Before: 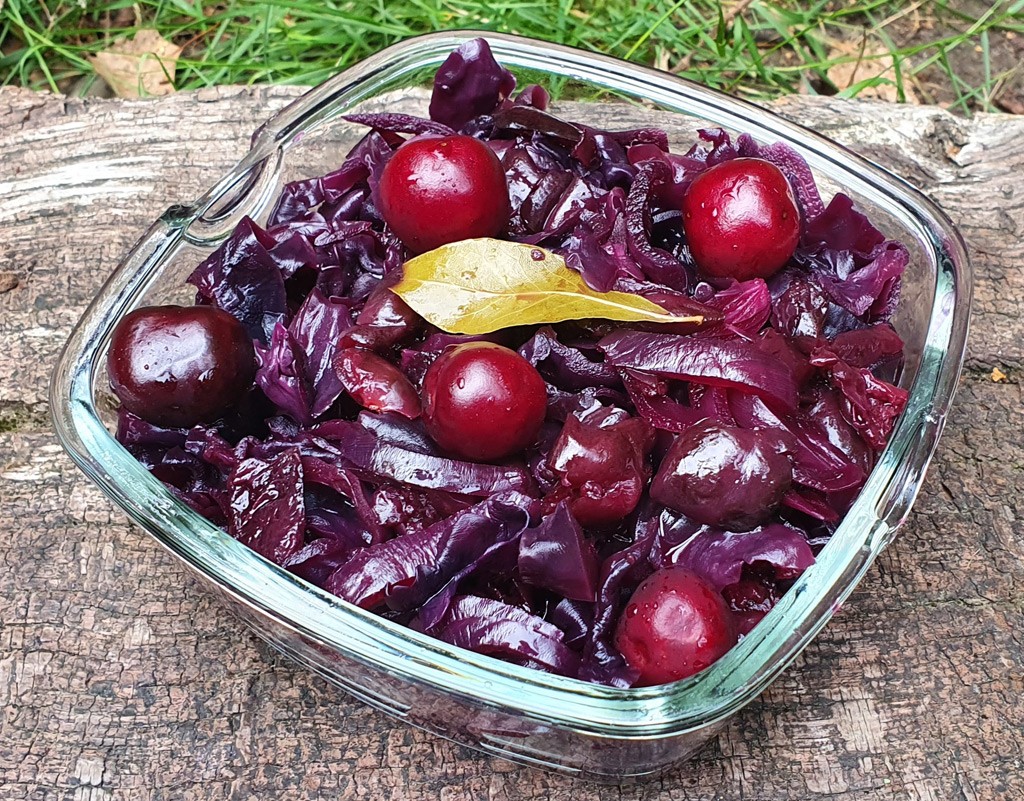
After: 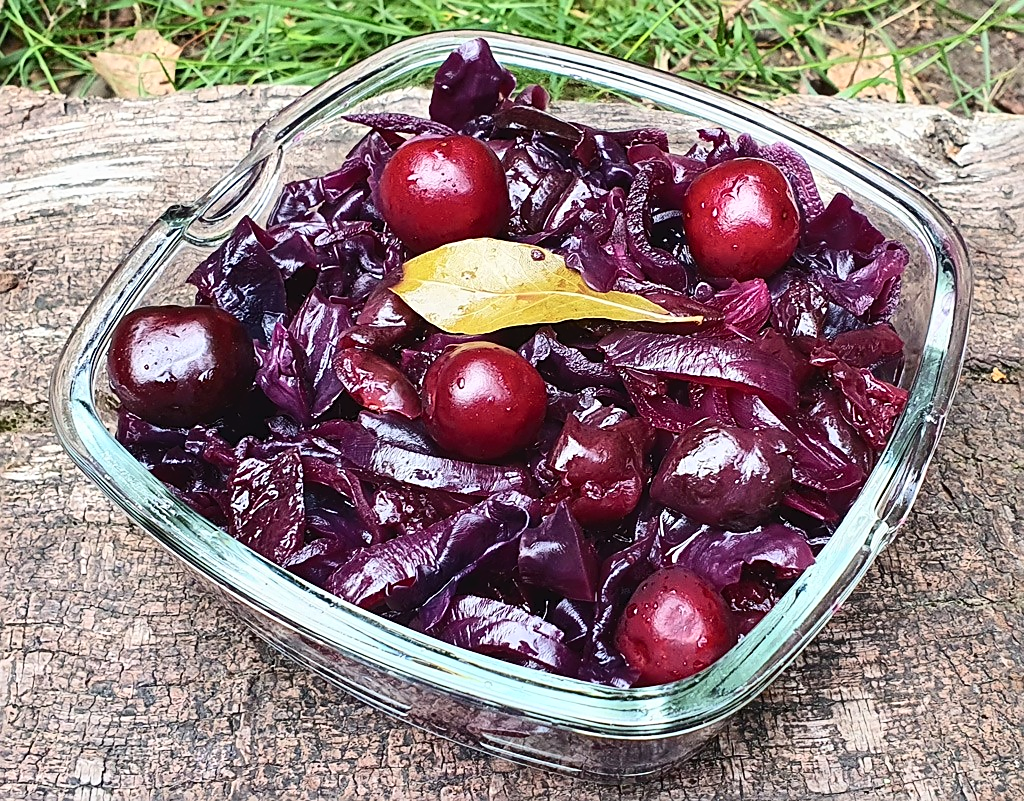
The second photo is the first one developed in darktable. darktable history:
exposure: exposure -0.067 EV, compensate highlight preservation false
sharpen: on, module defaults
tone curve: curves: ch0 [(0, 0) (0.003, 0.04) (0.011, 0.04) (0.025, 0.043) (0.044, 0.049) (0.069, 0.066) (0.1, 0.095) (0.136, 0.121) (0.177, 0.154) (0.224, 0.211) (0.277, 0.281) (0.335, 0.358) (0.399, 0.452) (0.468, 0.54) (0.543, 0.628) (0.623, 0.721) (0.709, 0.801) (0.801, 0.883) (0.898, 0.948) (1, 1)], color space Lab, independent channels, preserve colors none
